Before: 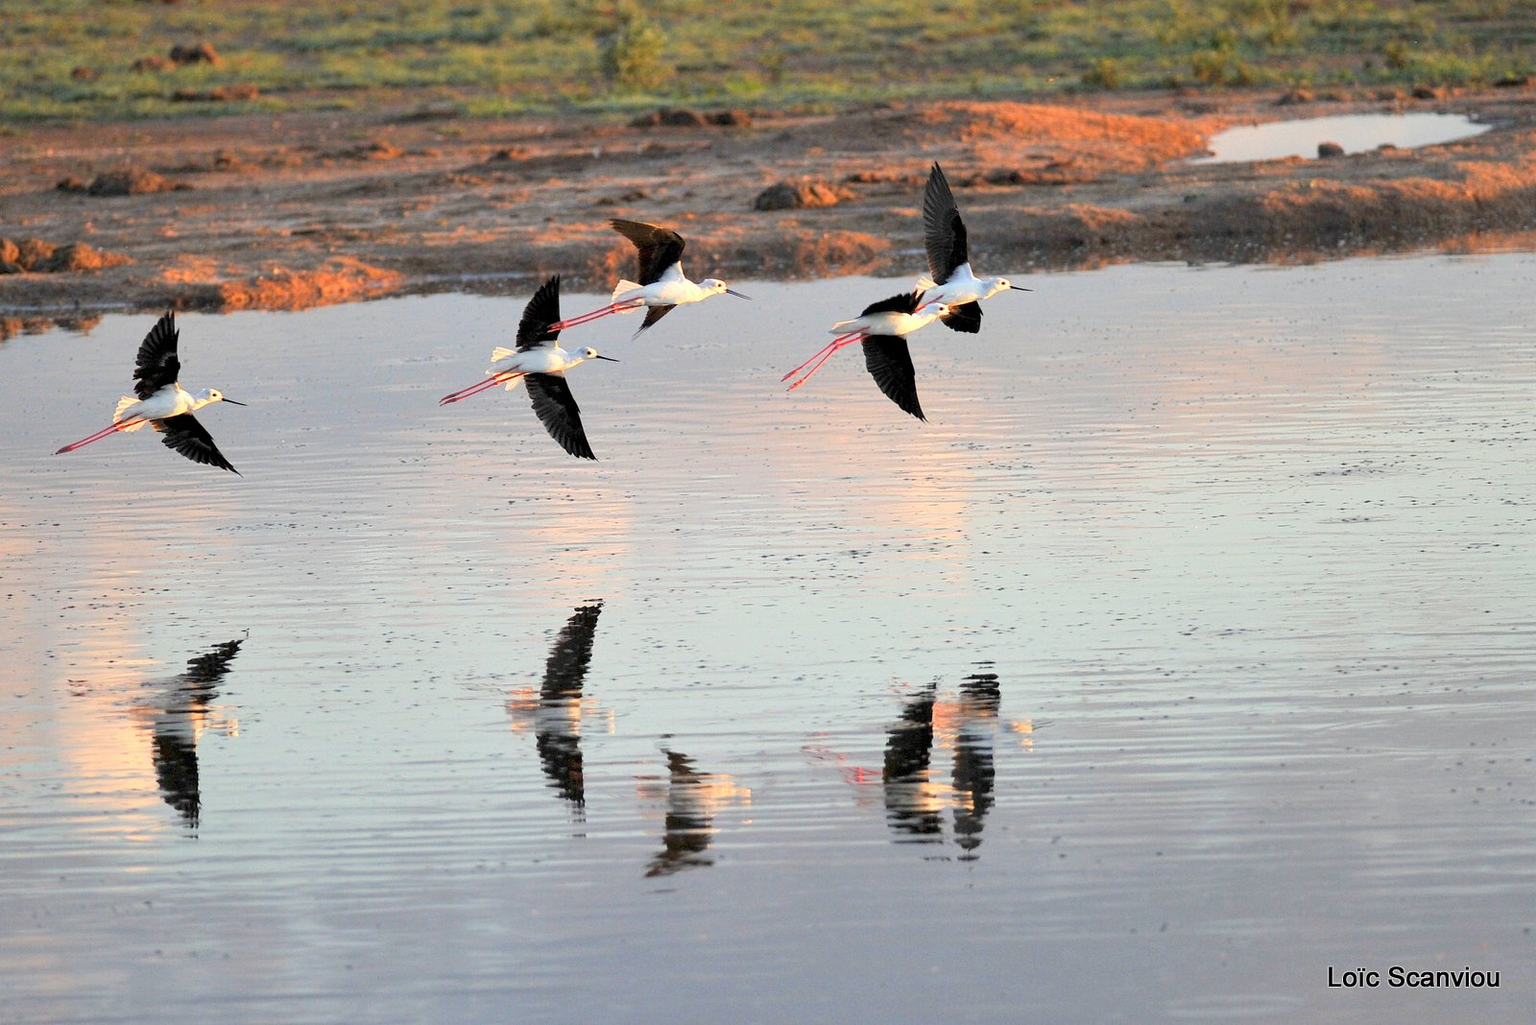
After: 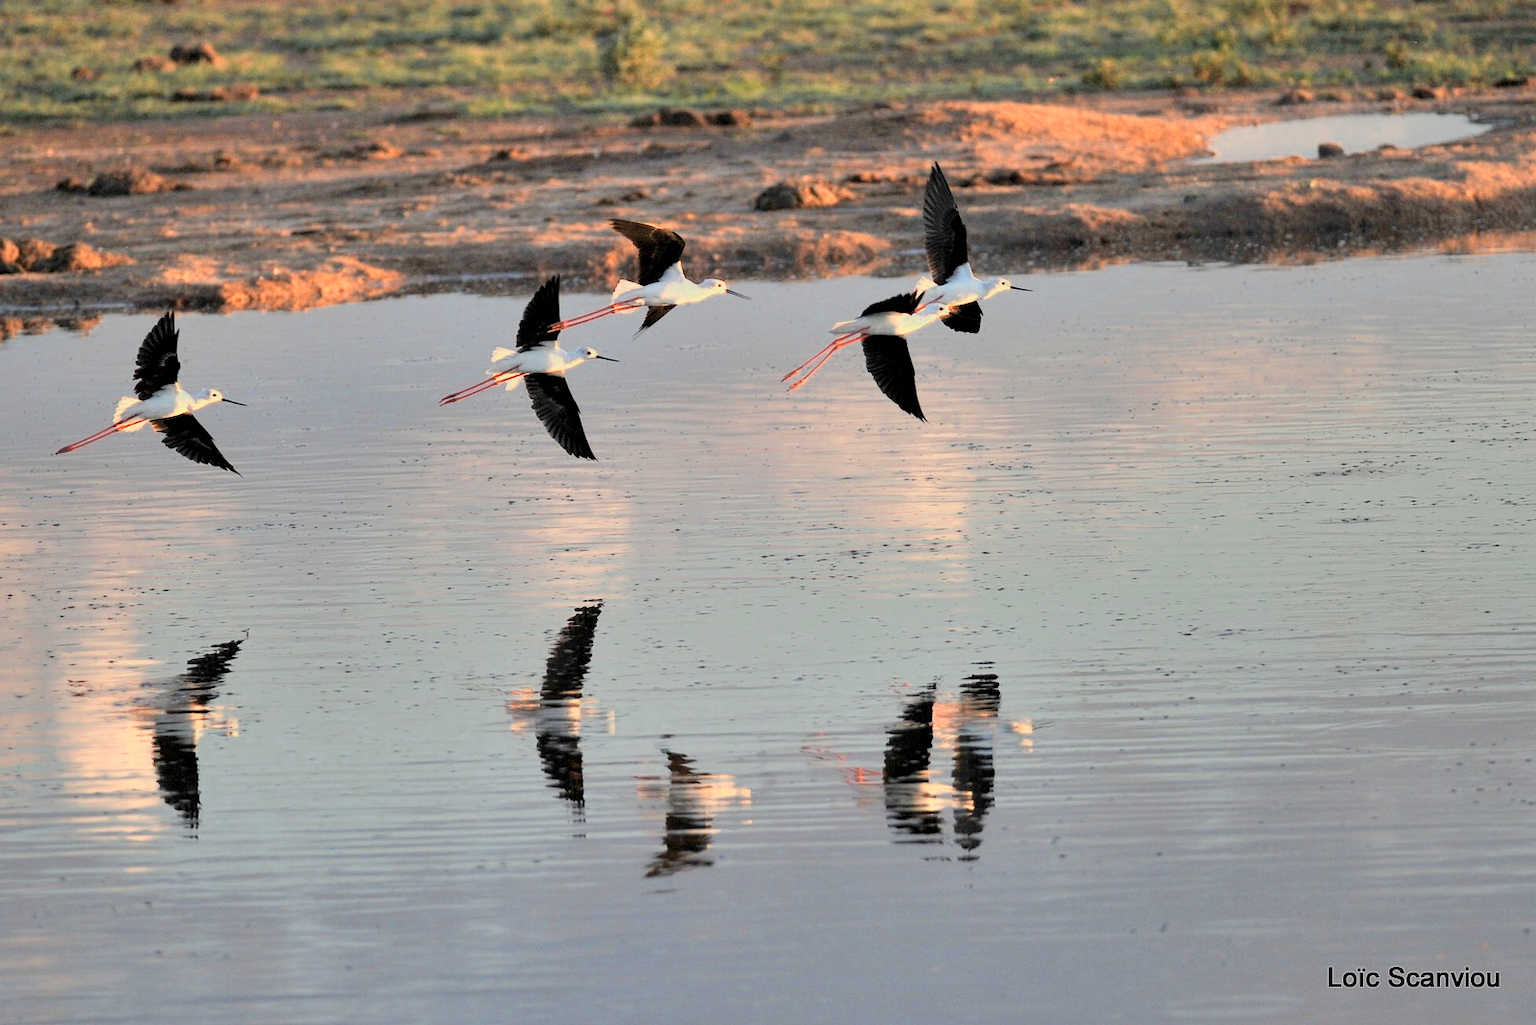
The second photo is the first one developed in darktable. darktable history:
shadows and highlights: soften with gaussian
color zones: curves: ch0 [(0.018, 0.548) (0.197, 0.654) (0.425, 0.447) (0.605, 0.658) (0.732, 0.579)]; ch1 [(0.105, 0.531) (0.224, 0.531) (0.386, 0.39) (0.618, 0.456) (0.732, 0.456) (0.956, 0.421)]; ch2 [(0.039, 0.583) (0.215, 0.465) (0.399, 0.544) (0.465, 0.548) (0.614, 0.447) (0.724, 0.43) (0.882, 0.623) (0.956, 0.632)]
filmic rgb: black relative exposure -7.65 EV, white relative exposure 4.56 EV, hardness 3.61, color science v6 (2022), iterations of high-quality reconstruction 0
